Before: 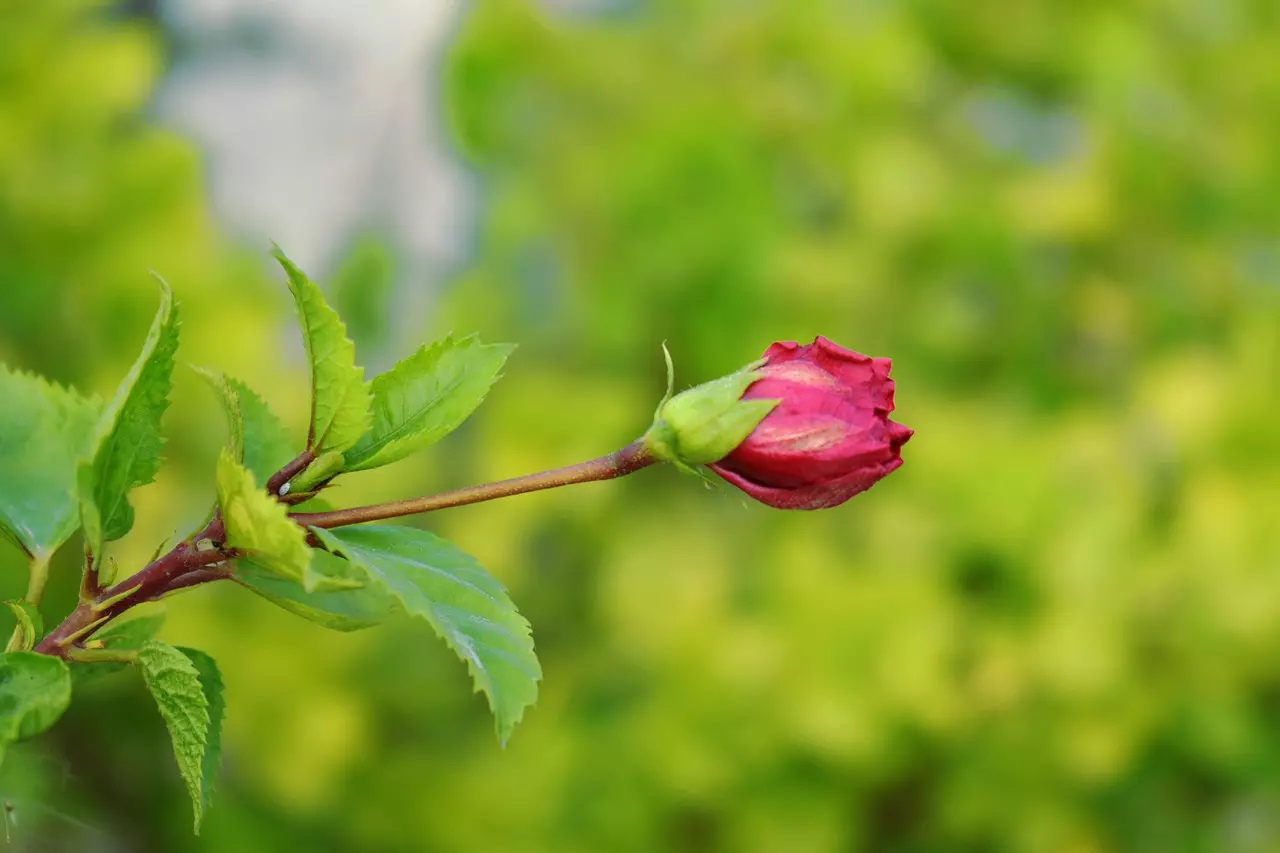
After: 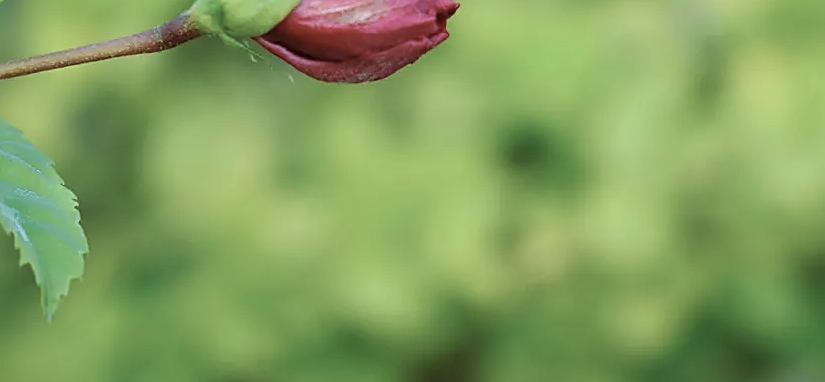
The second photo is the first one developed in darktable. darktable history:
sharpen: on, module defaults
color correction: highlights a* -12.64, highlights b* -18.1, saturation 0.7
crop and rotate: left 35.509%, top 50.238%, bottom 4.934%
